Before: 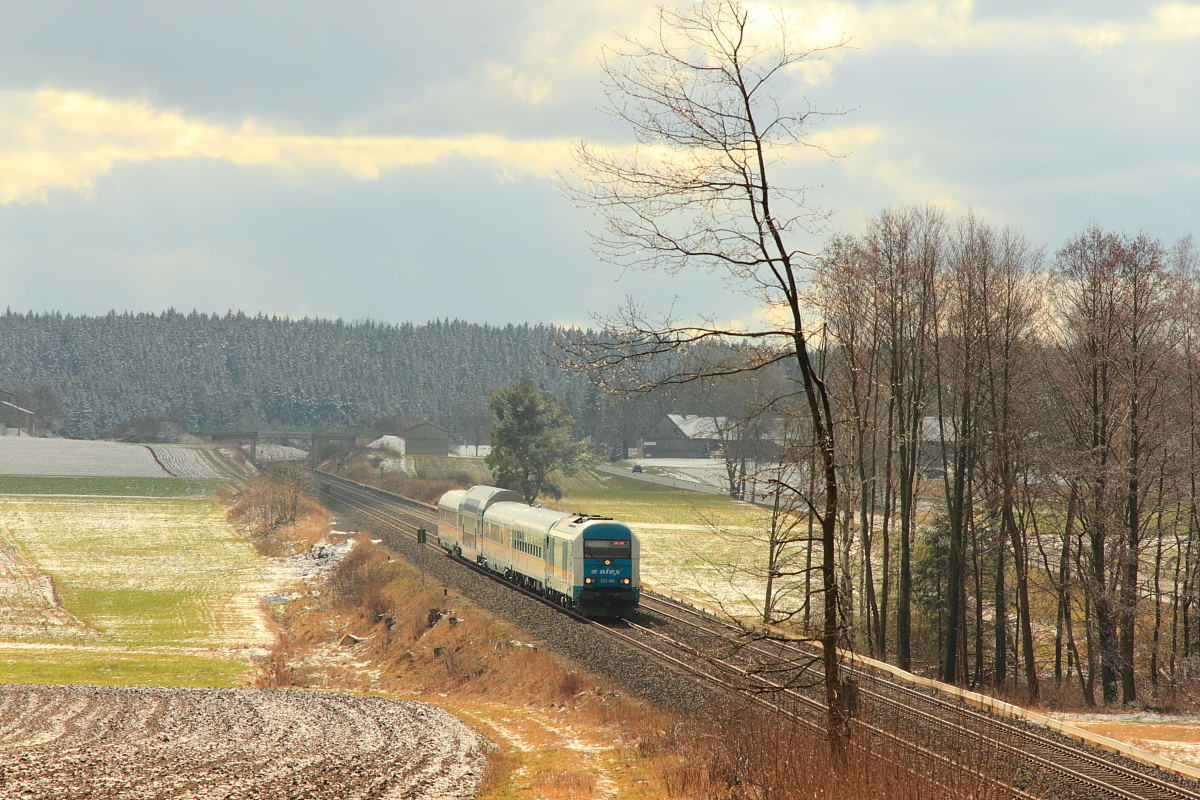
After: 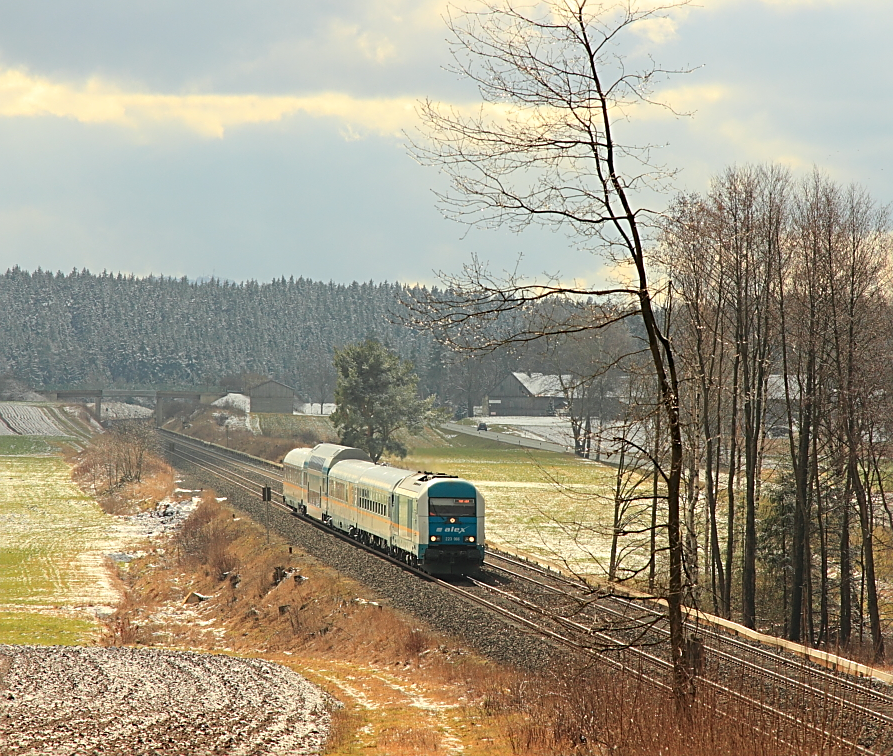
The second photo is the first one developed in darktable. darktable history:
sharpen: radius 2.764
crop and rotate: left 12.952%, top 5.426%, right 12.606%
